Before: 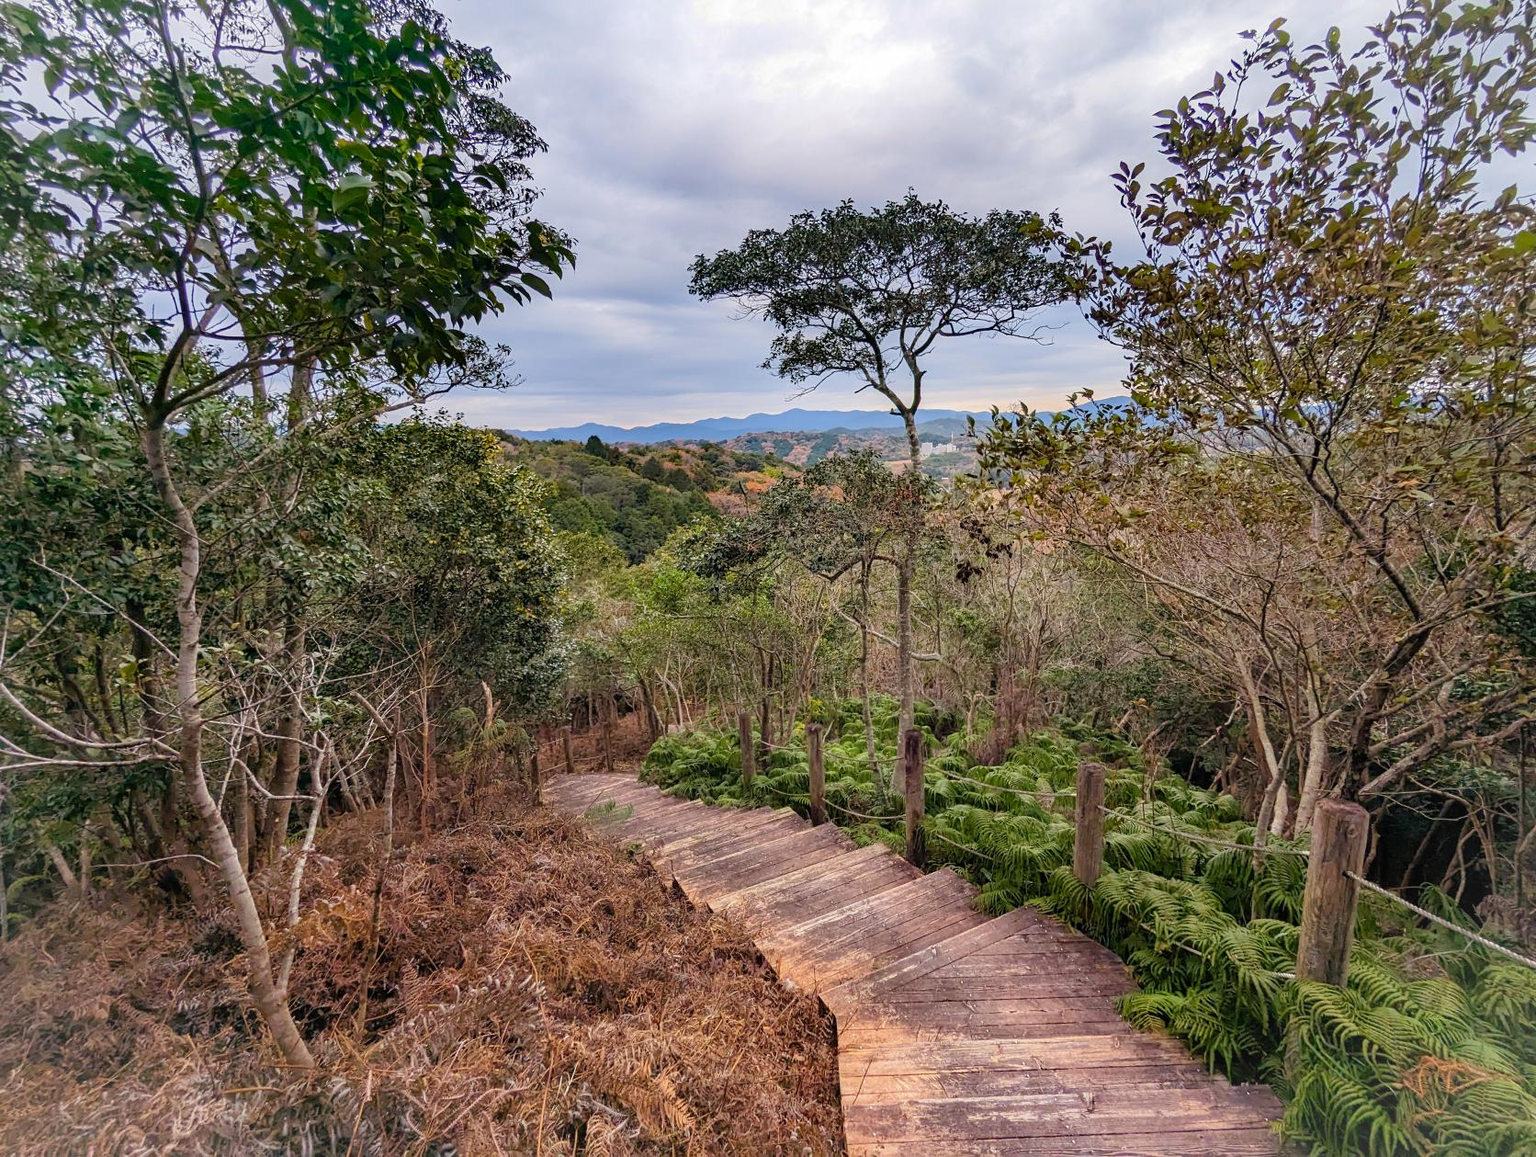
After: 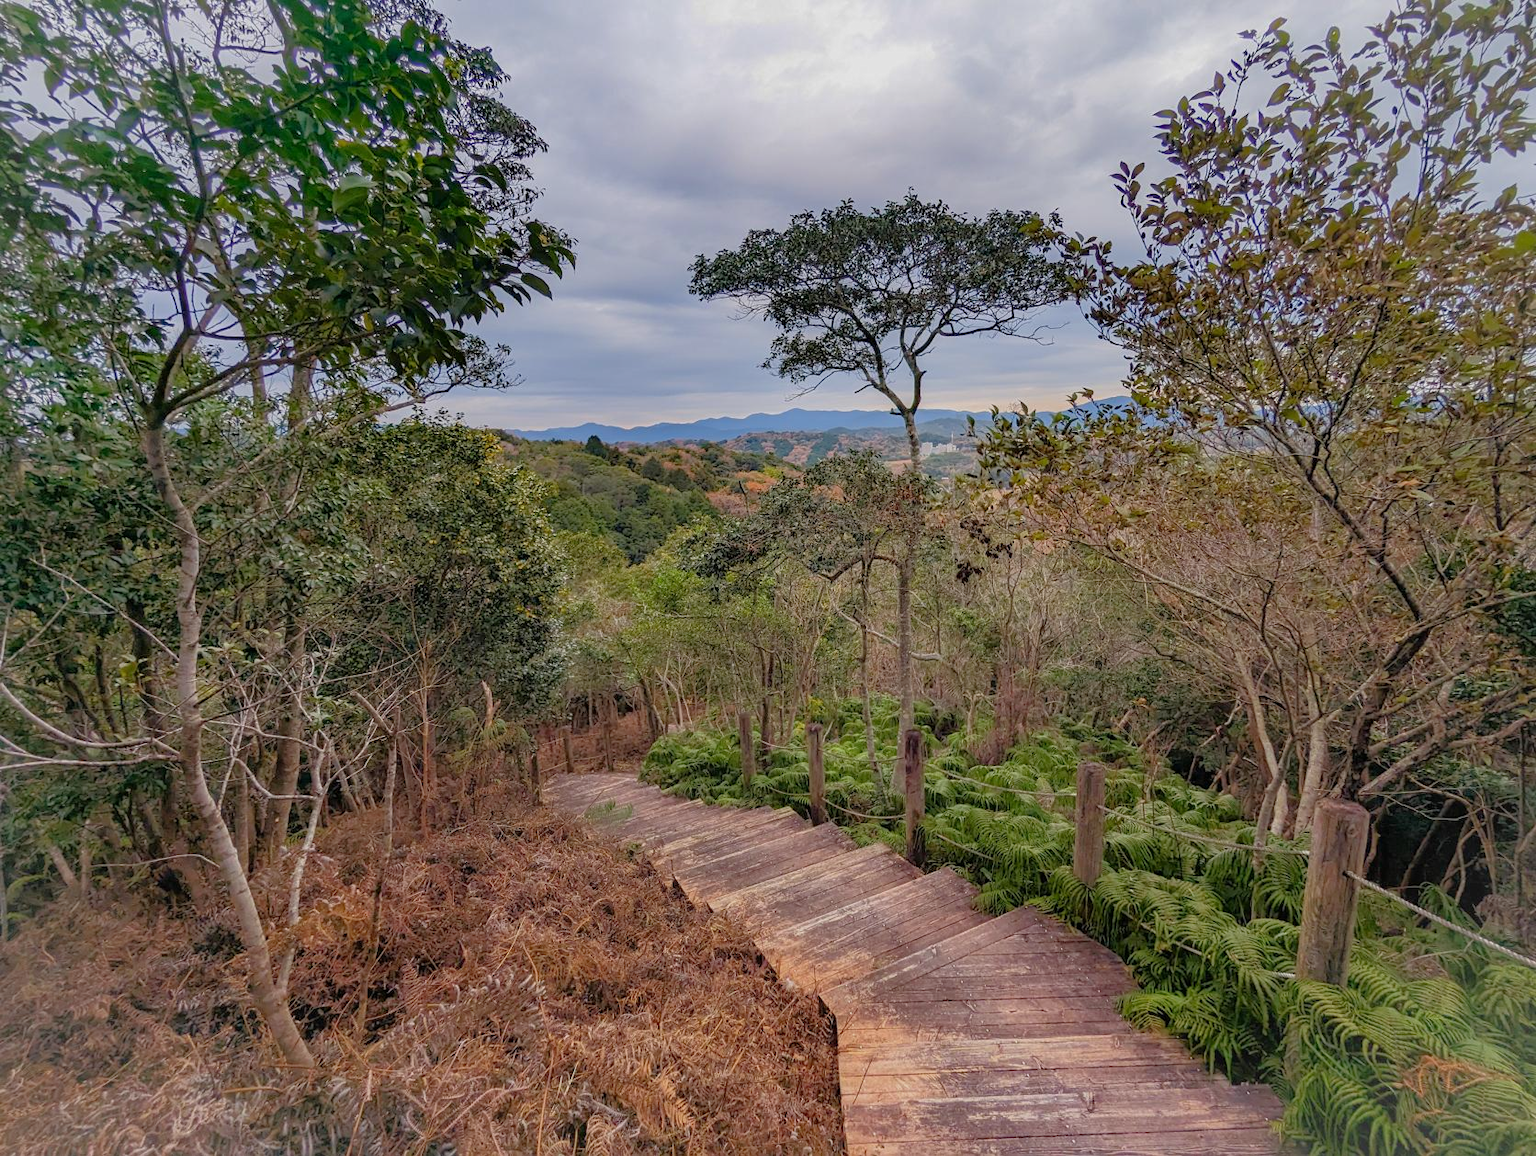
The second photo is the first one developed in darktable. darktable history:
tone equalizer: -8 EV 0.249 EV, -7 EV 0.422 EV, -6 EV 0.401 EV, -5 EV 0.288 EV, -3 EV -0.281 EV, -2 EV -0.405 EV, -1 EV -0.404 EV, +0 EV -0.272 EV, edges refinement/feathering 500, mask exposure compensation -1.57 EV, preserve details no
